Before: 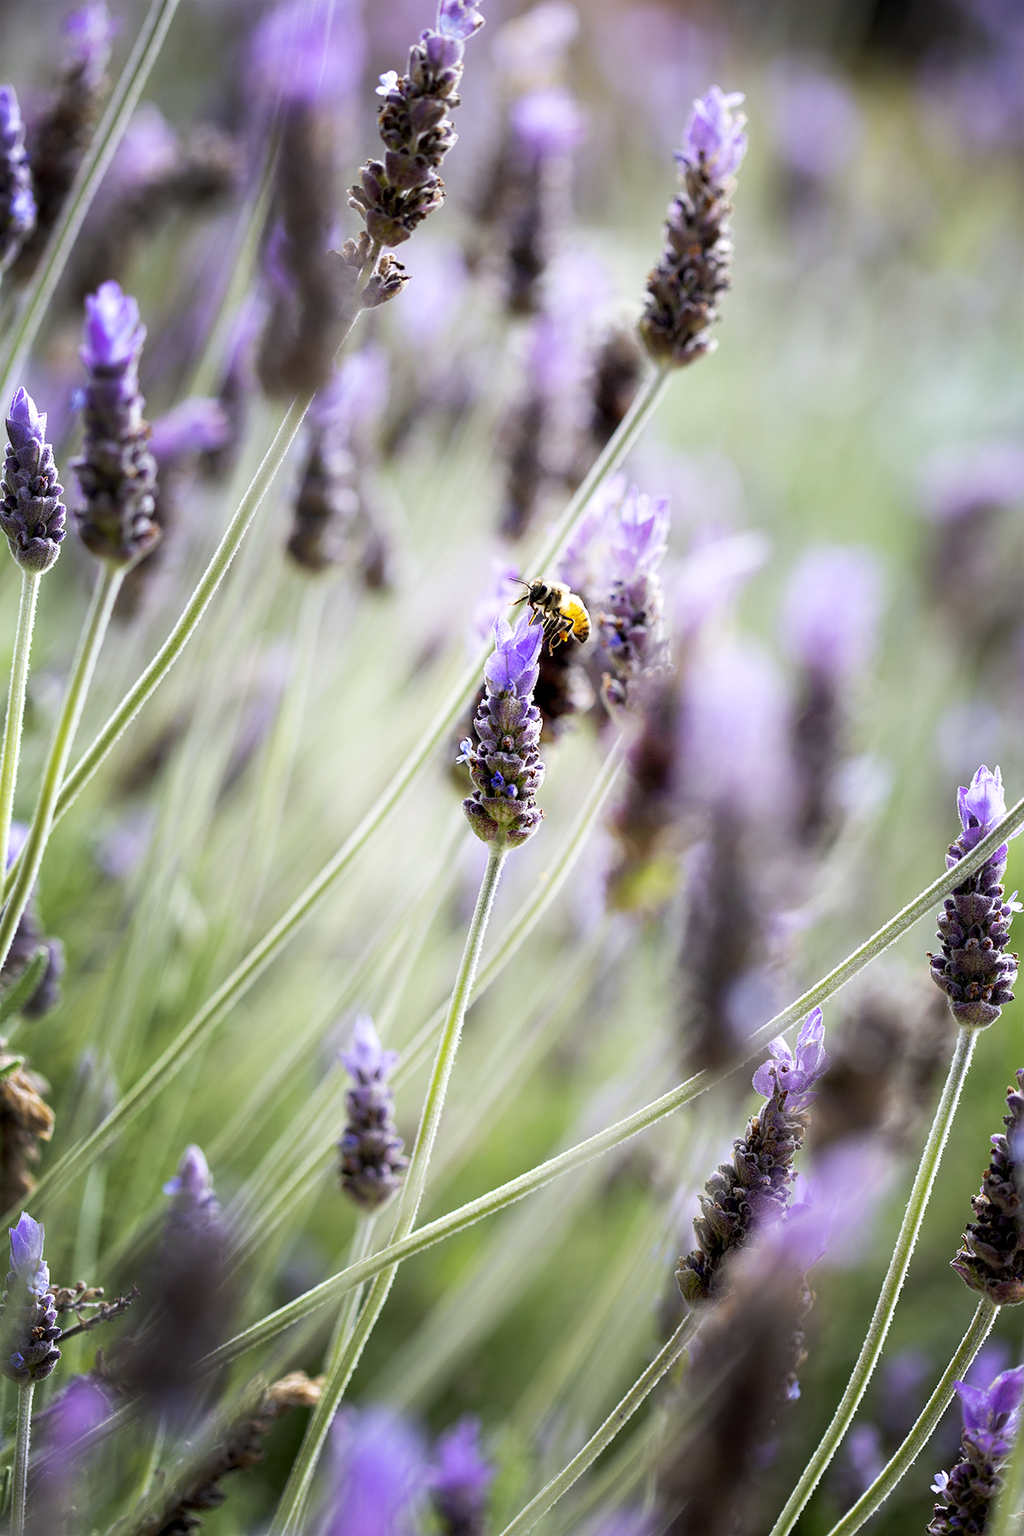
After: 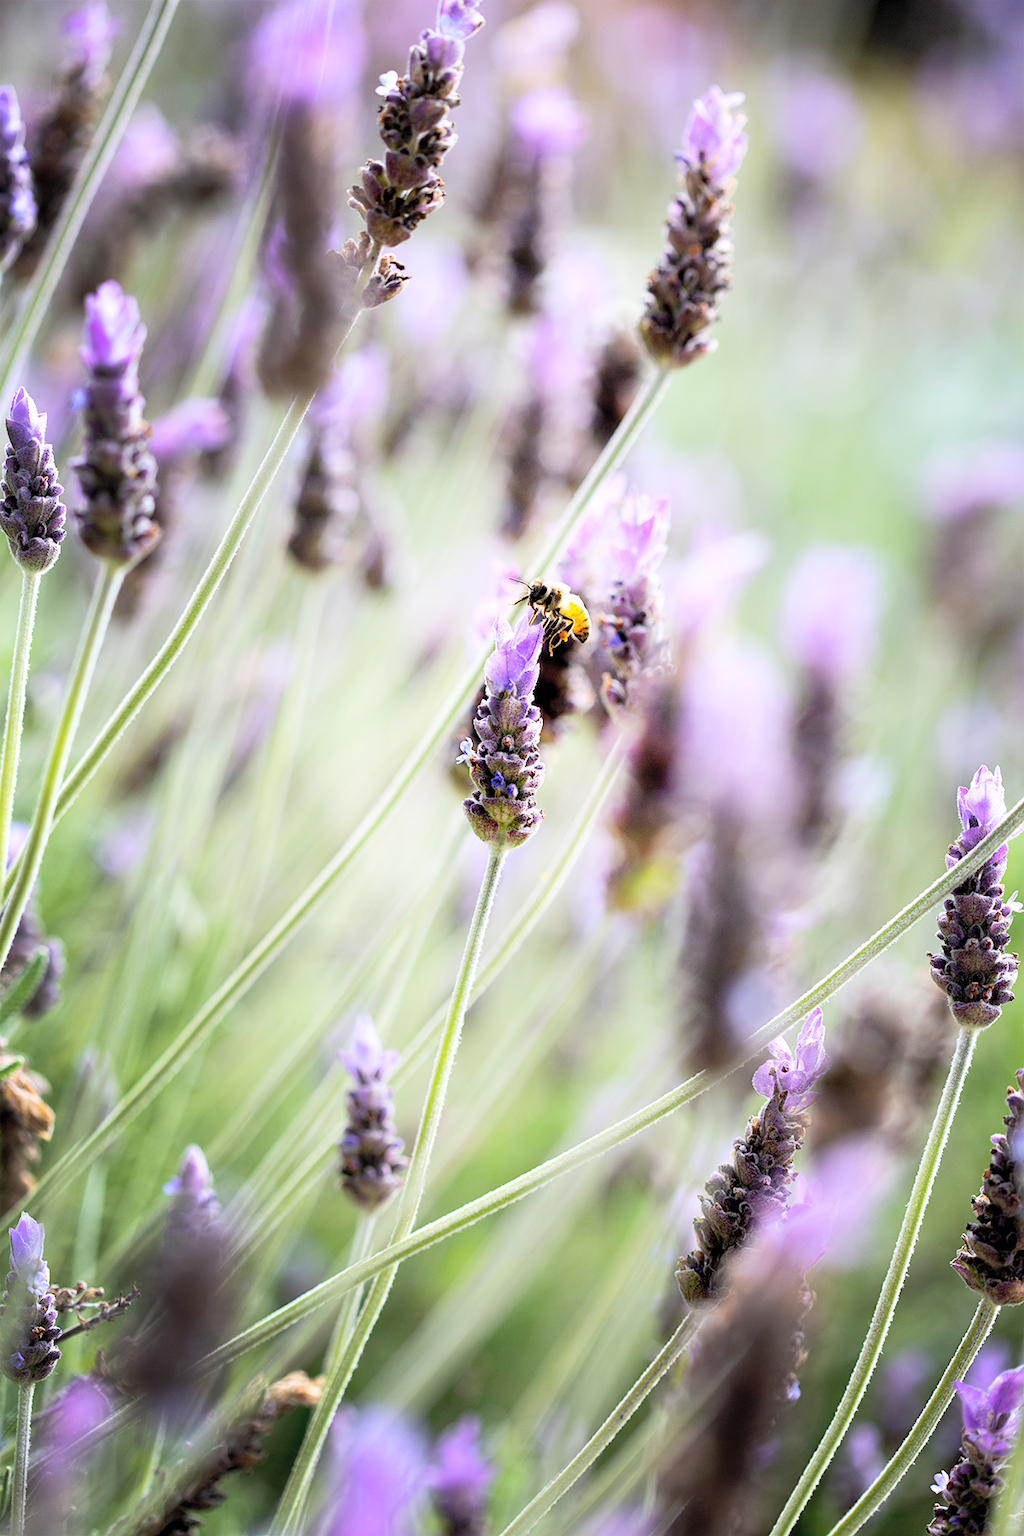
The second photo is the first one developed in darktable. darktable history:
contrast brightness saturation: contrast 0.135, brightness 0.218
tone equalizer: edges refinement/feathering 500, mask exposure compensation -1.57 EV, preserve details no
